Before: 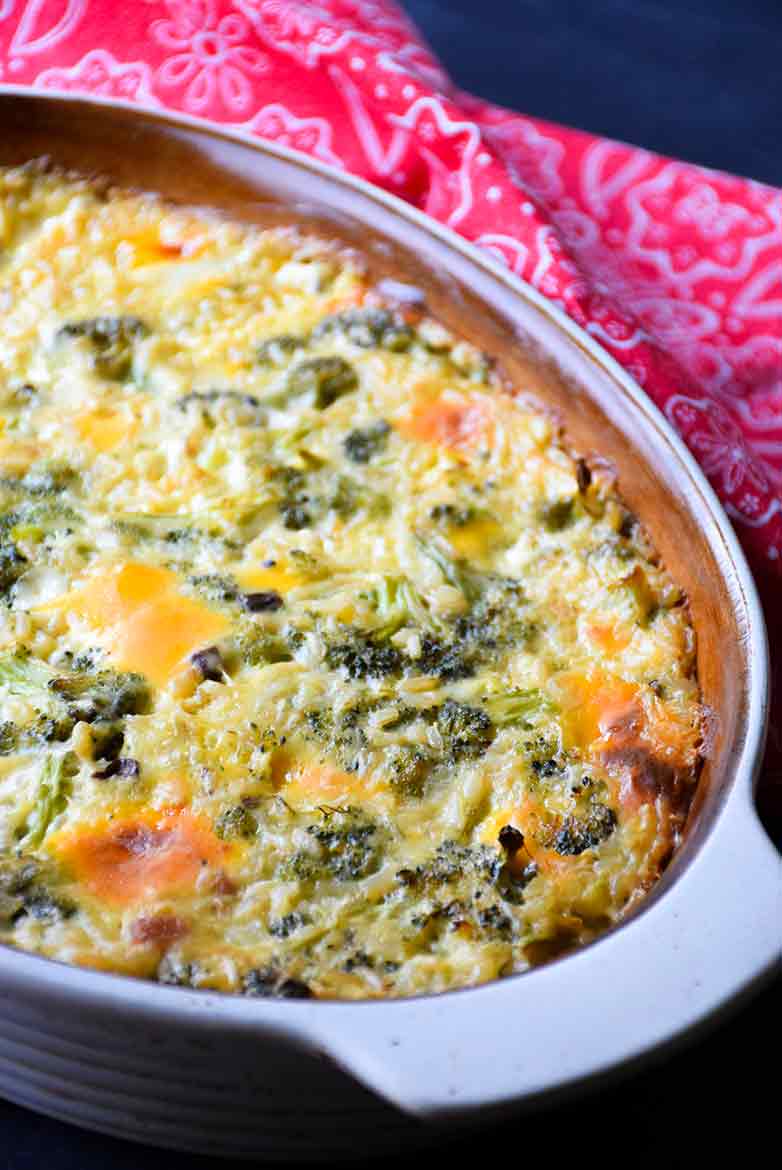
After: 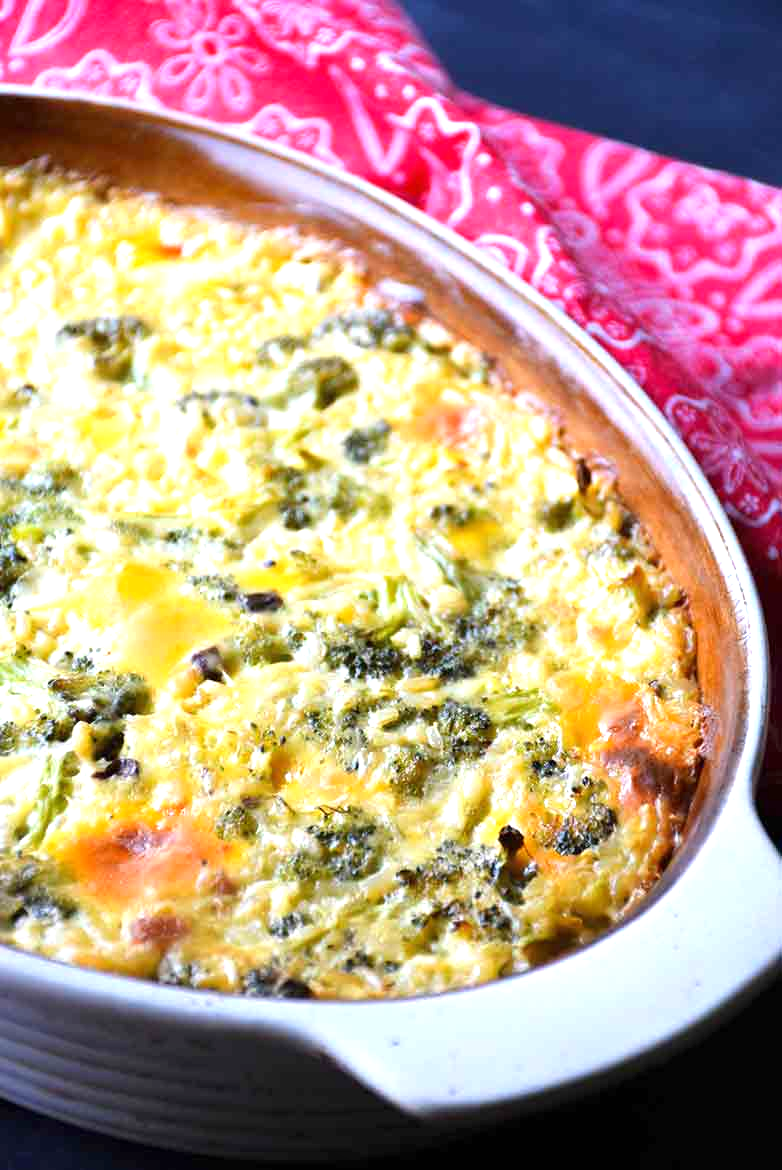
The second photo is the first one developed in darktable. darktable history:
exposure: black level correction 0, exposure 0.7 EV, compensate exposure bias true, compensate highlight preservation false
tone equalizer: -7 EV 0.18 EV, -6 EV 0.12 EV, -5 EV 0.08 EV, -4 EV 0.04 EV, -2 EV -0.02 EV, -1 EV -0.04 EV, +0 EV -0.06 EV, luminance estimator HSV value / RGB max
